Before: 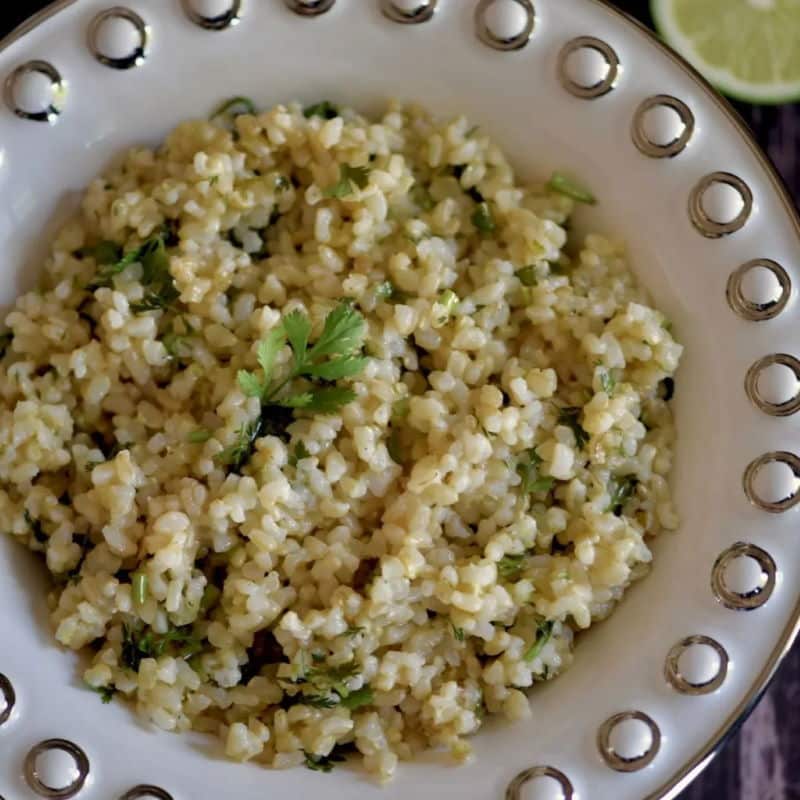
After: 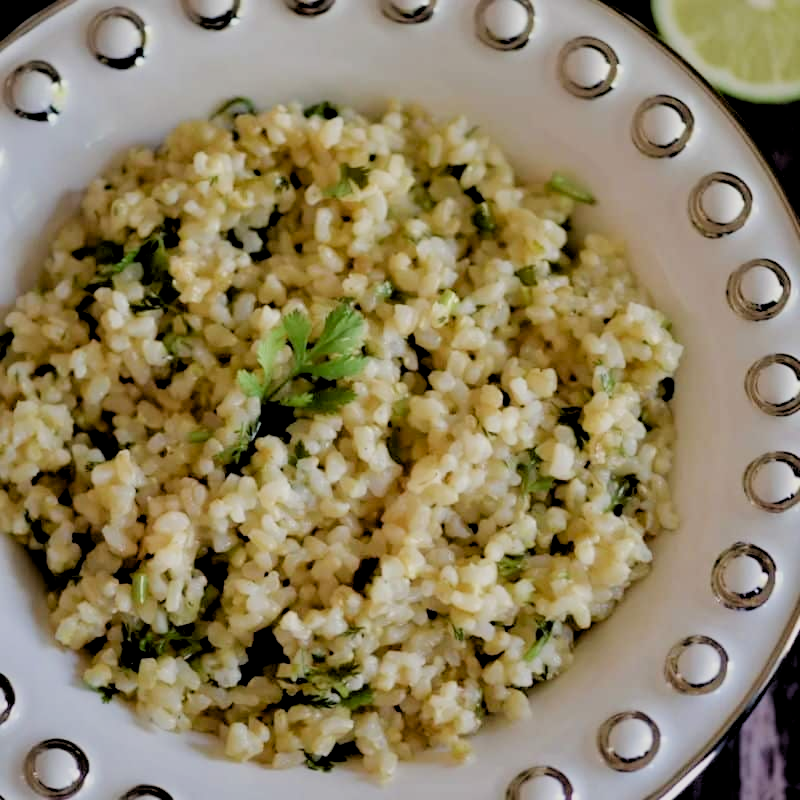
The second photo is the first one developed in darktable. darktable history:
rgb levels: levels [[0.01, 0.419, 0.839], [0, 0.5, 1], [0, 0.5, 1]]
filmic rgb: black relative exposure -6.68 EV, white relative exposure 4.56 EV, hardness 3.25
exposure: black level correction 0.007, exposure 0.159 EV, compensate highlight preservation false
